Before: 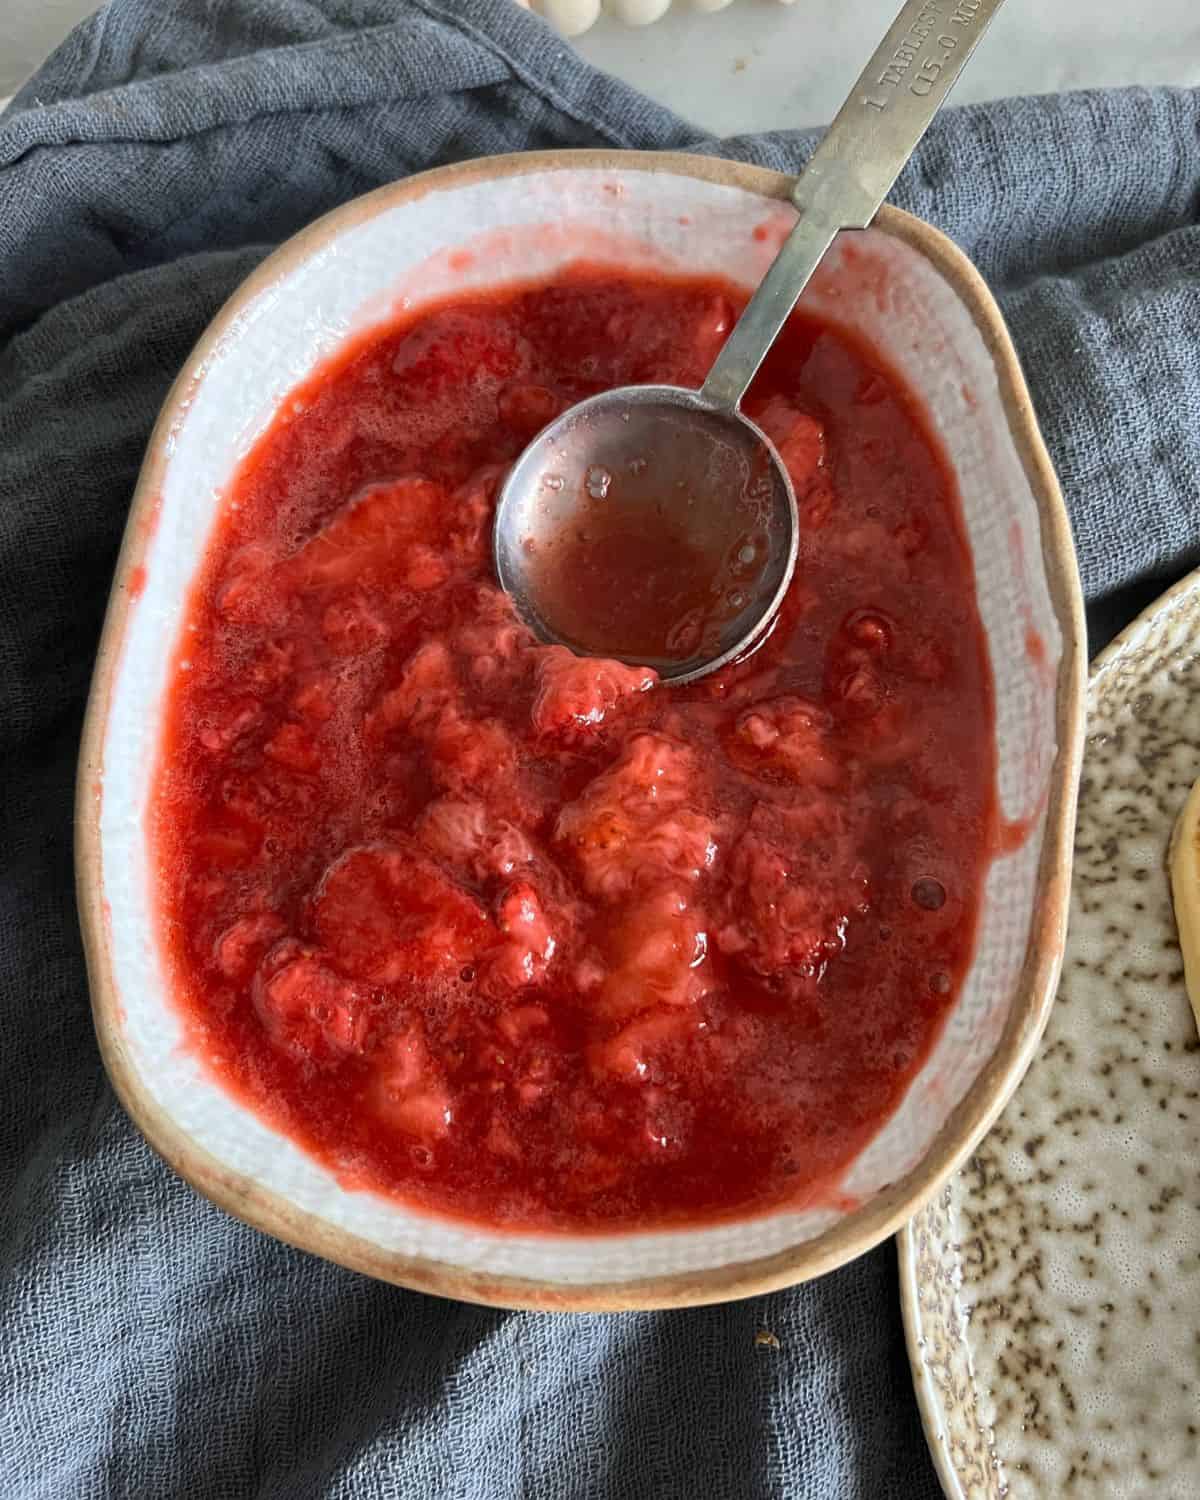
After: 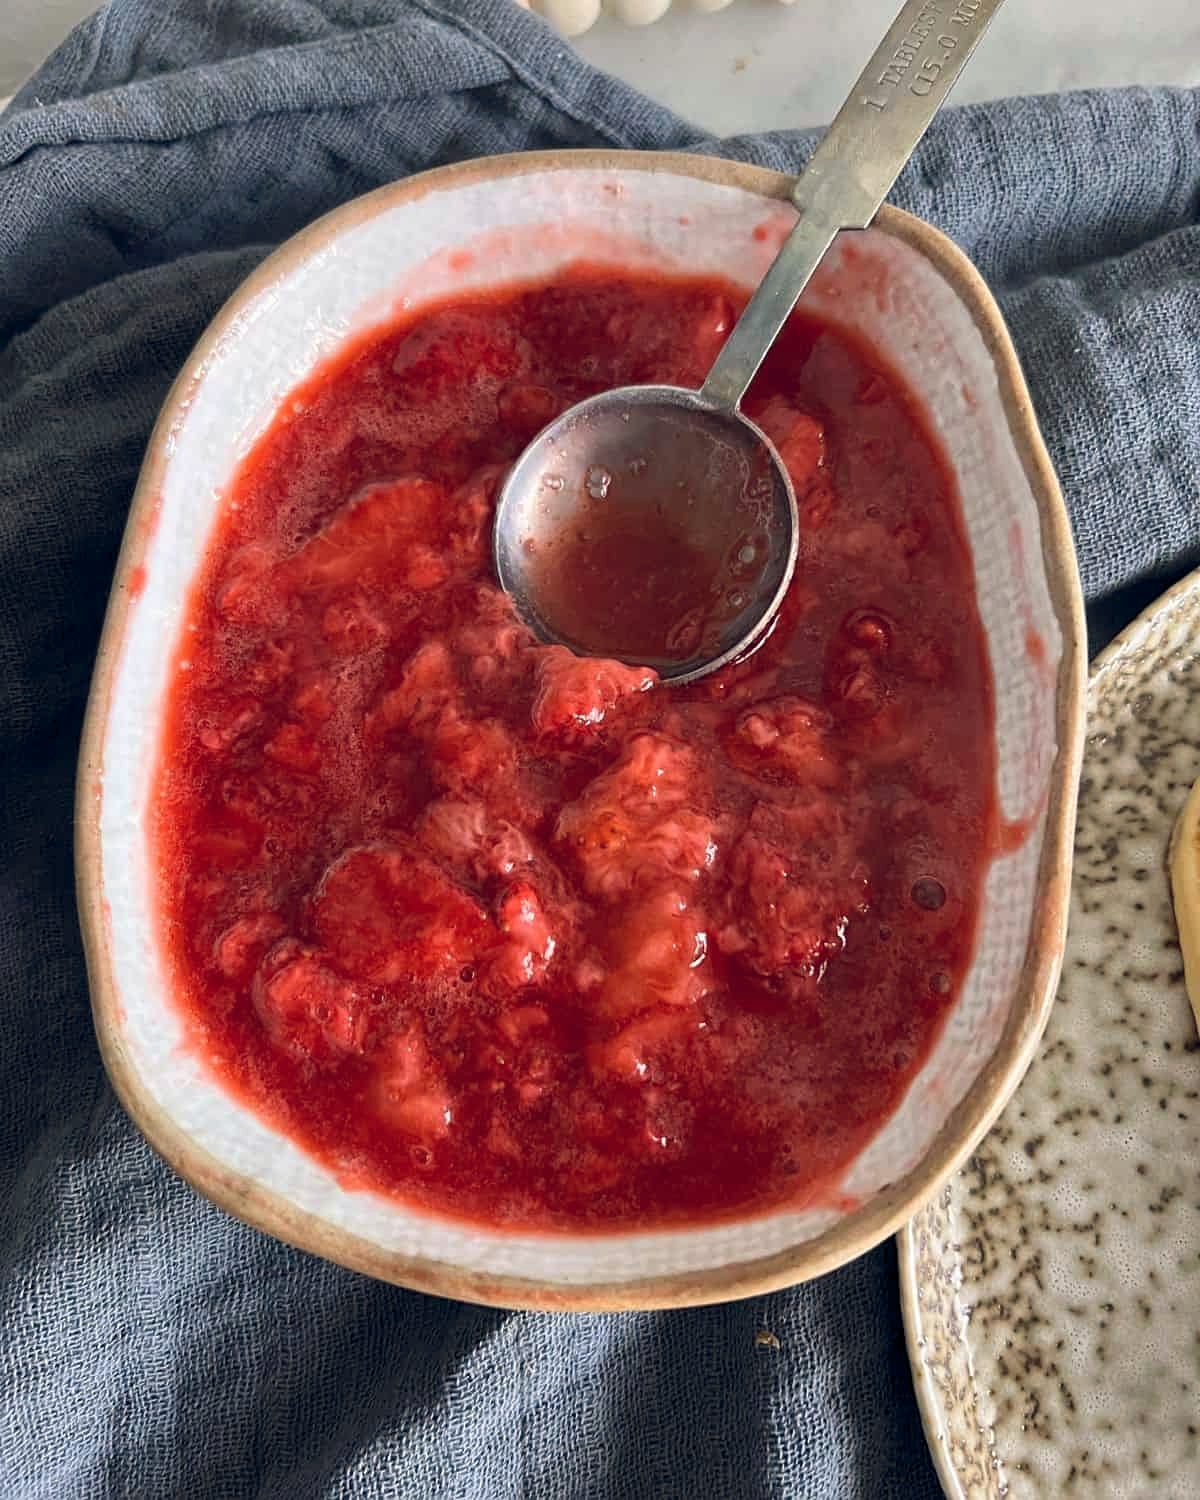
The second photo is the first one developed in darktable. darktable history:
sharpen: amount 0.2
color balance rgb: shadows lift › hue 87.51°, highlights gain › chroma 1.62%, highlights gain › hue 55.1°, global offset › chroma 0.1%, global offset › hue 253.66°, linear chroma grading › global chroma 0.5%
